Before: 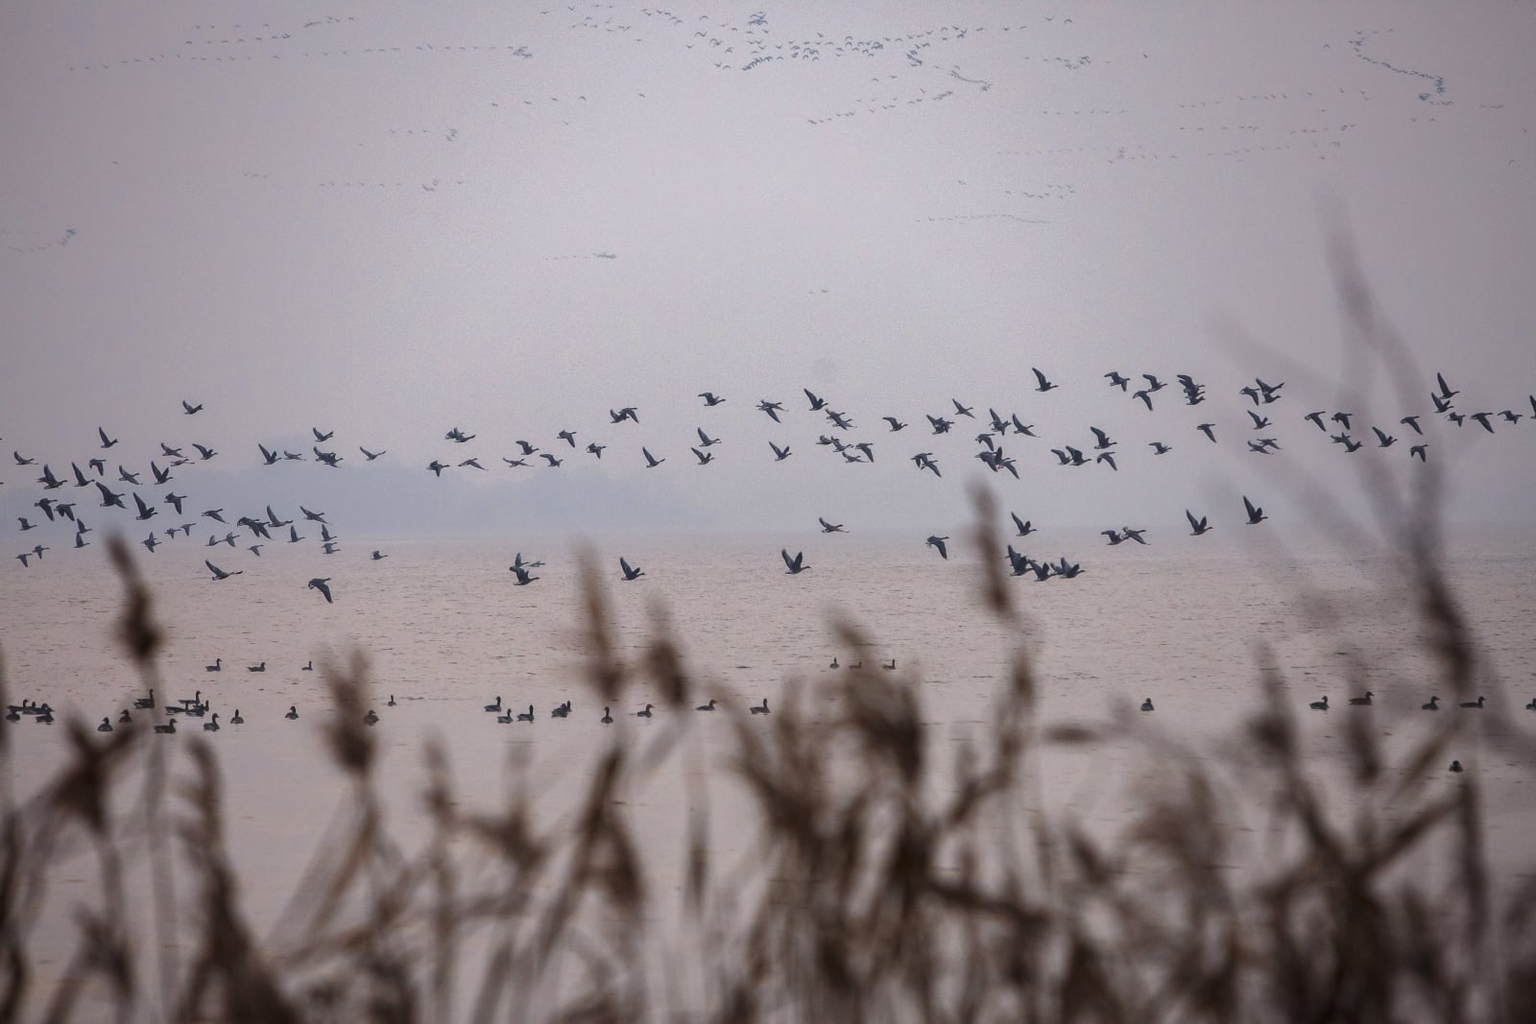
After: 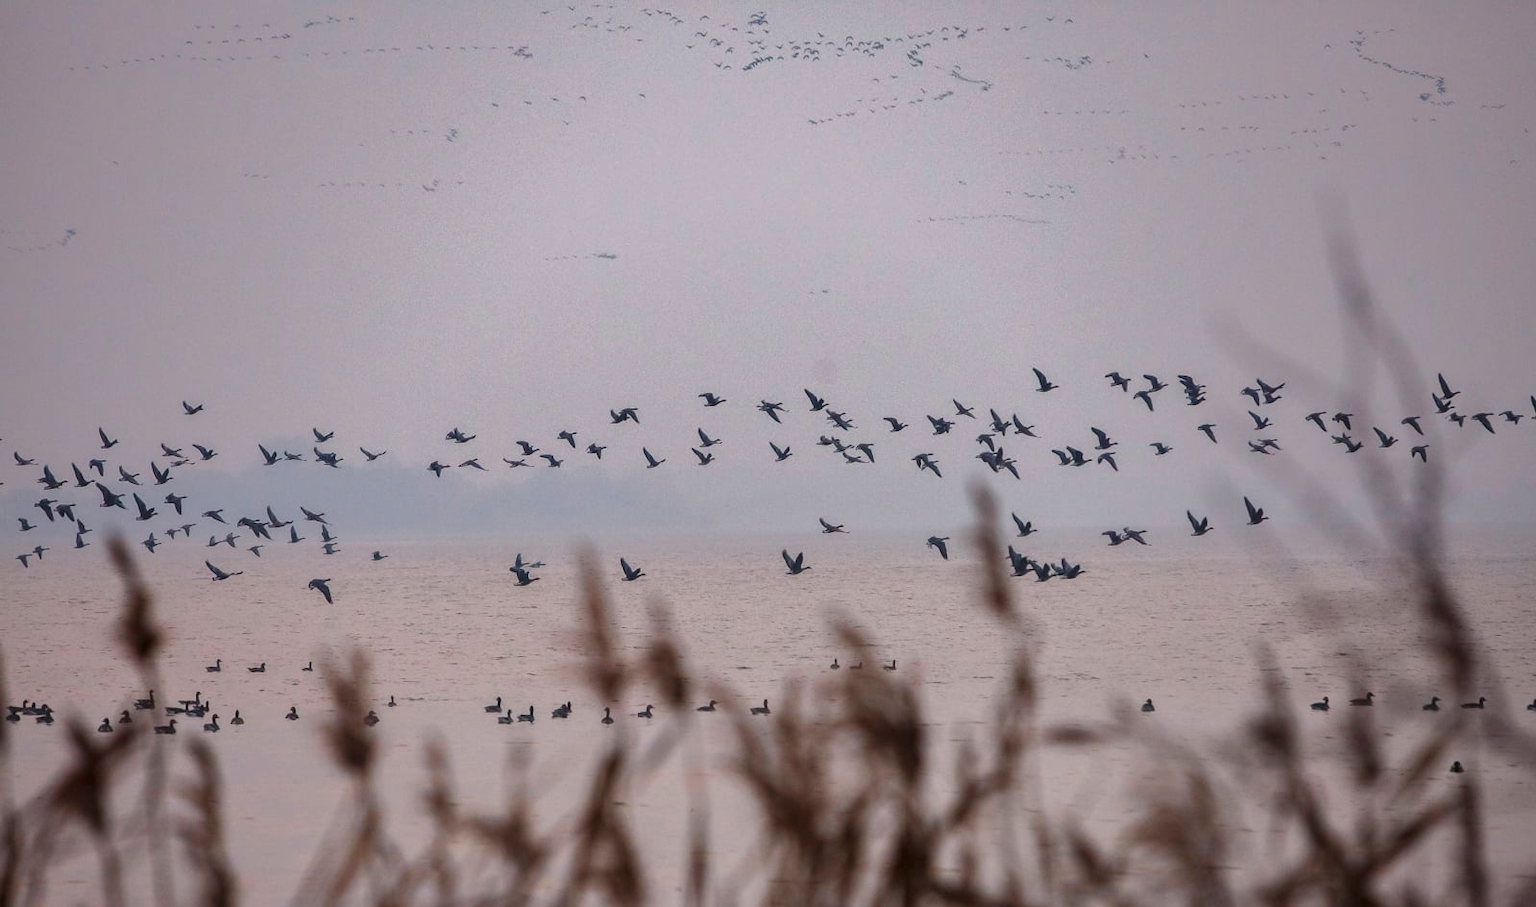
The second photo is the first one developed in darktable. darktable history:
shadows and highlights: low approximation 0.01, soften with gaussian
crop and rotate: top 0%, bottom 11.404%
